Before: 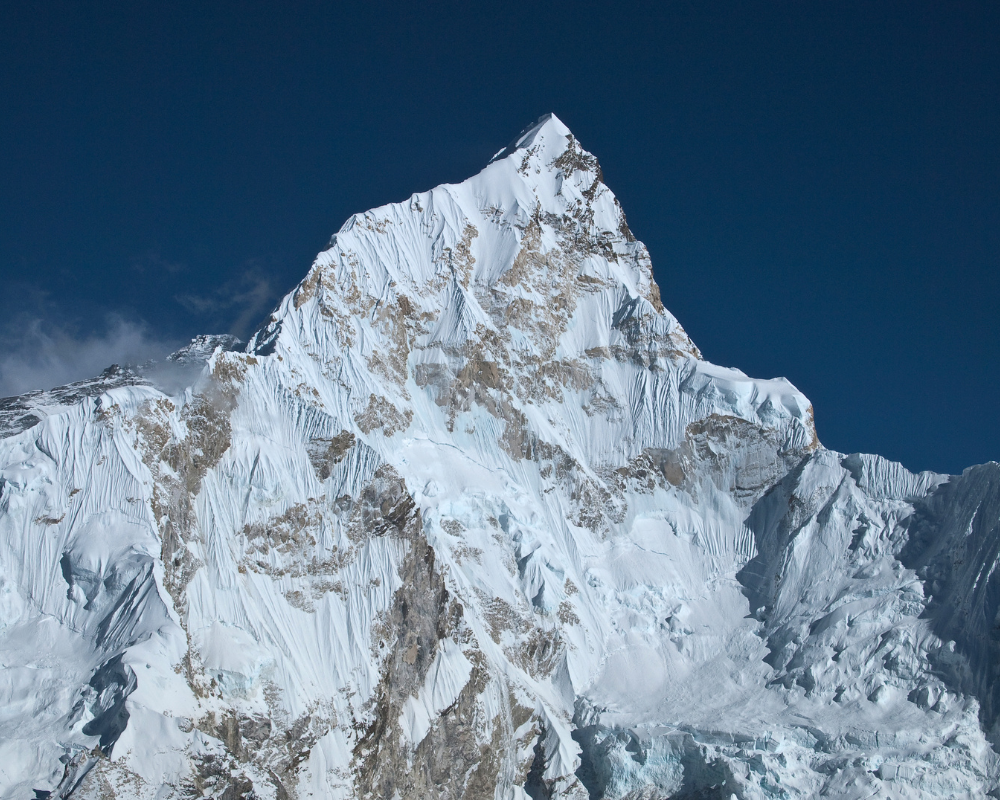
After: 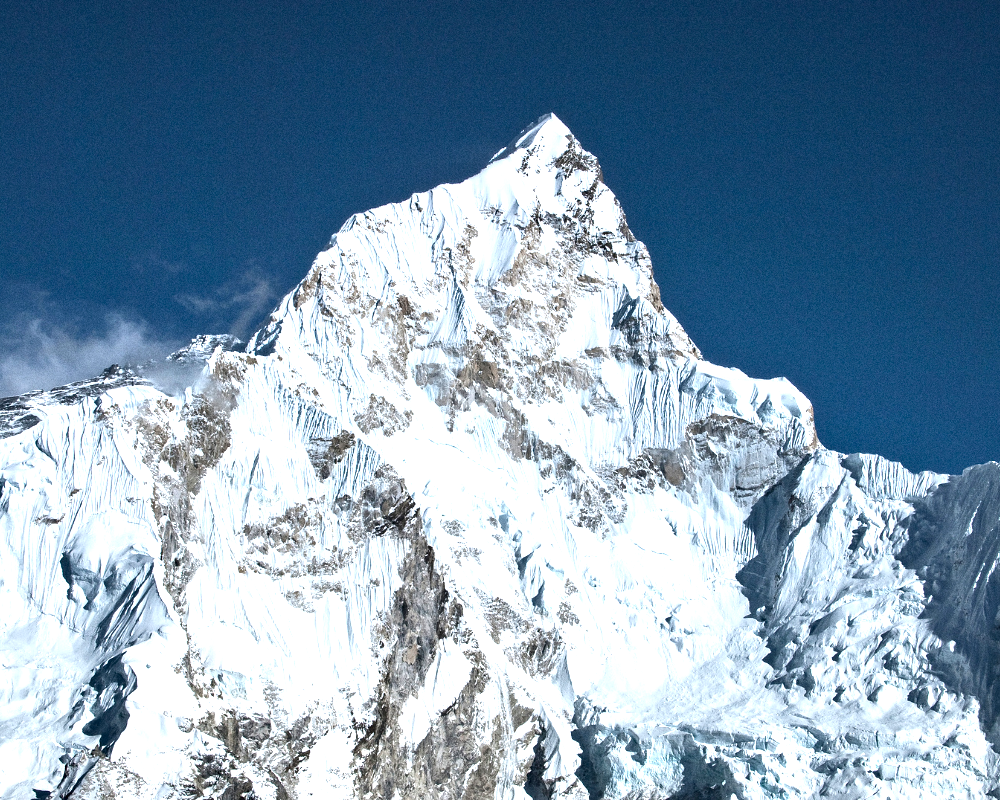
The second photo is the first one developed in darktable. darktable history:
grain: coarseness 0.09 ISO
contrast equalizer: y [[0.601, 0.6, 0.598, 0.598, 0.6, 0.601], [0.5 ×6], [0.5 ×6], [0 ×6], [0 ×6]]
exposure: black level correction 0, exposure 0.95 EV, compensate exposure bias true, compensate highlight preservation false
